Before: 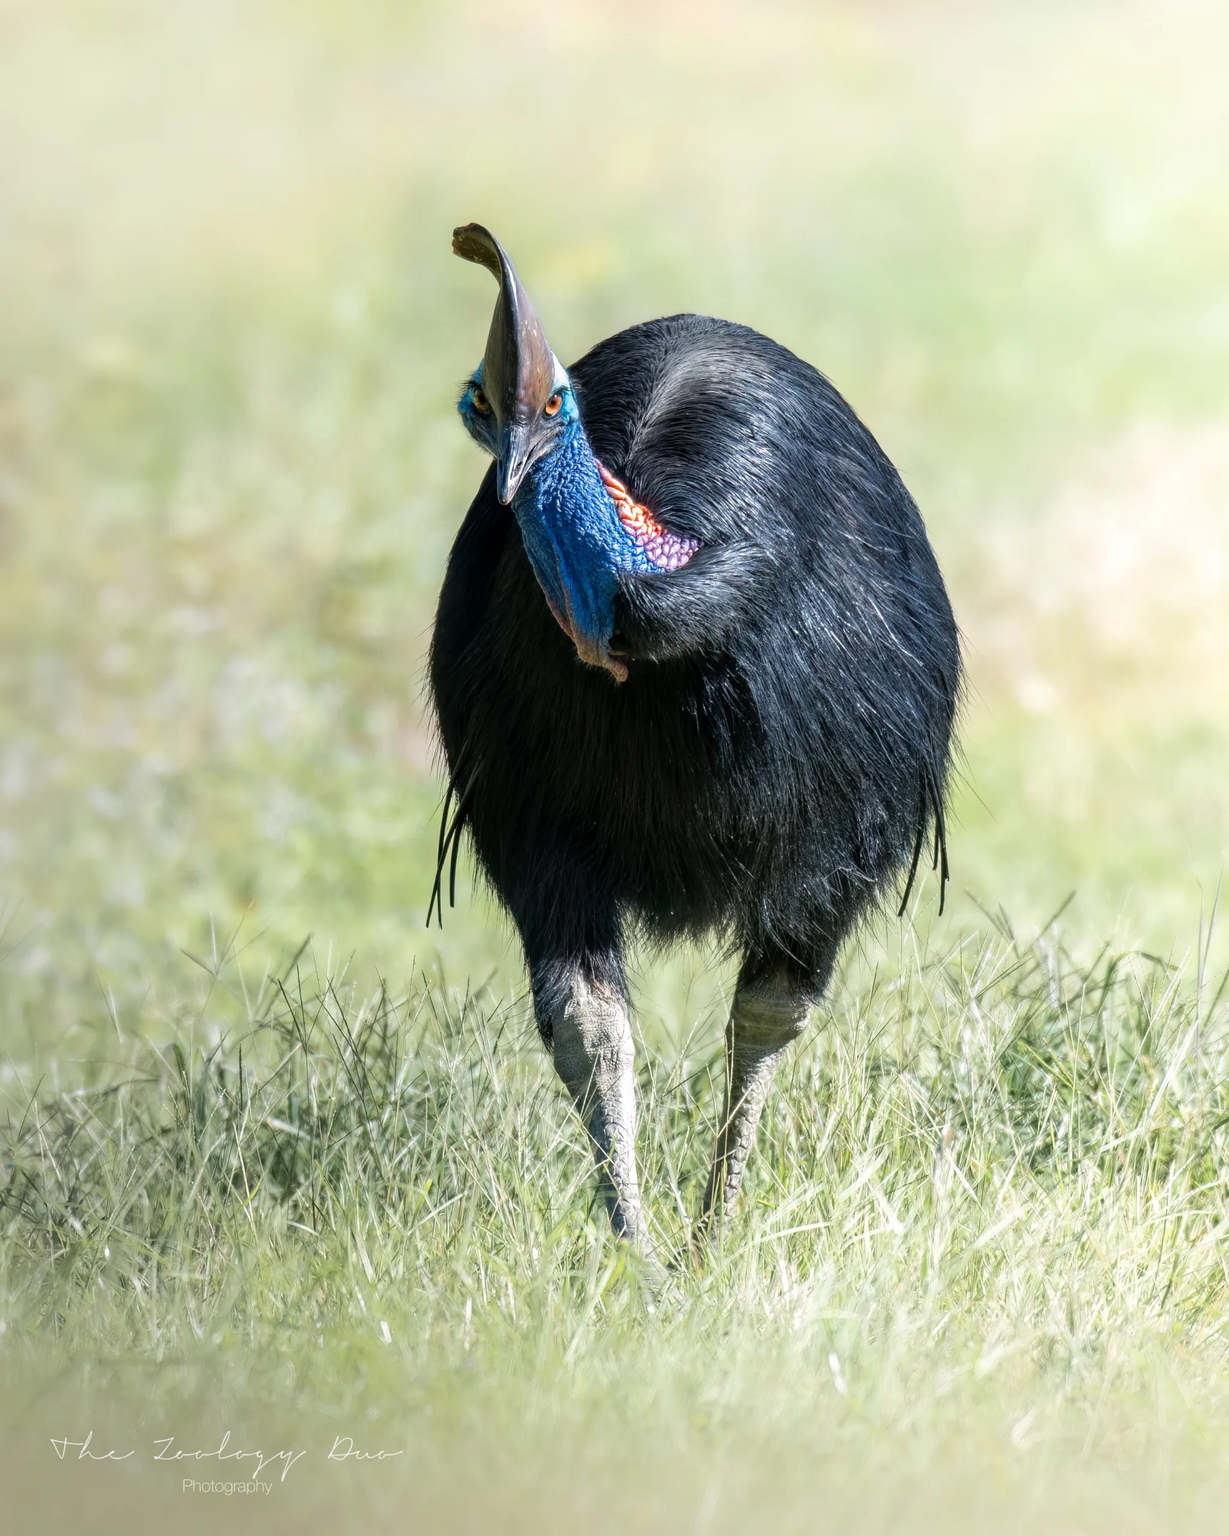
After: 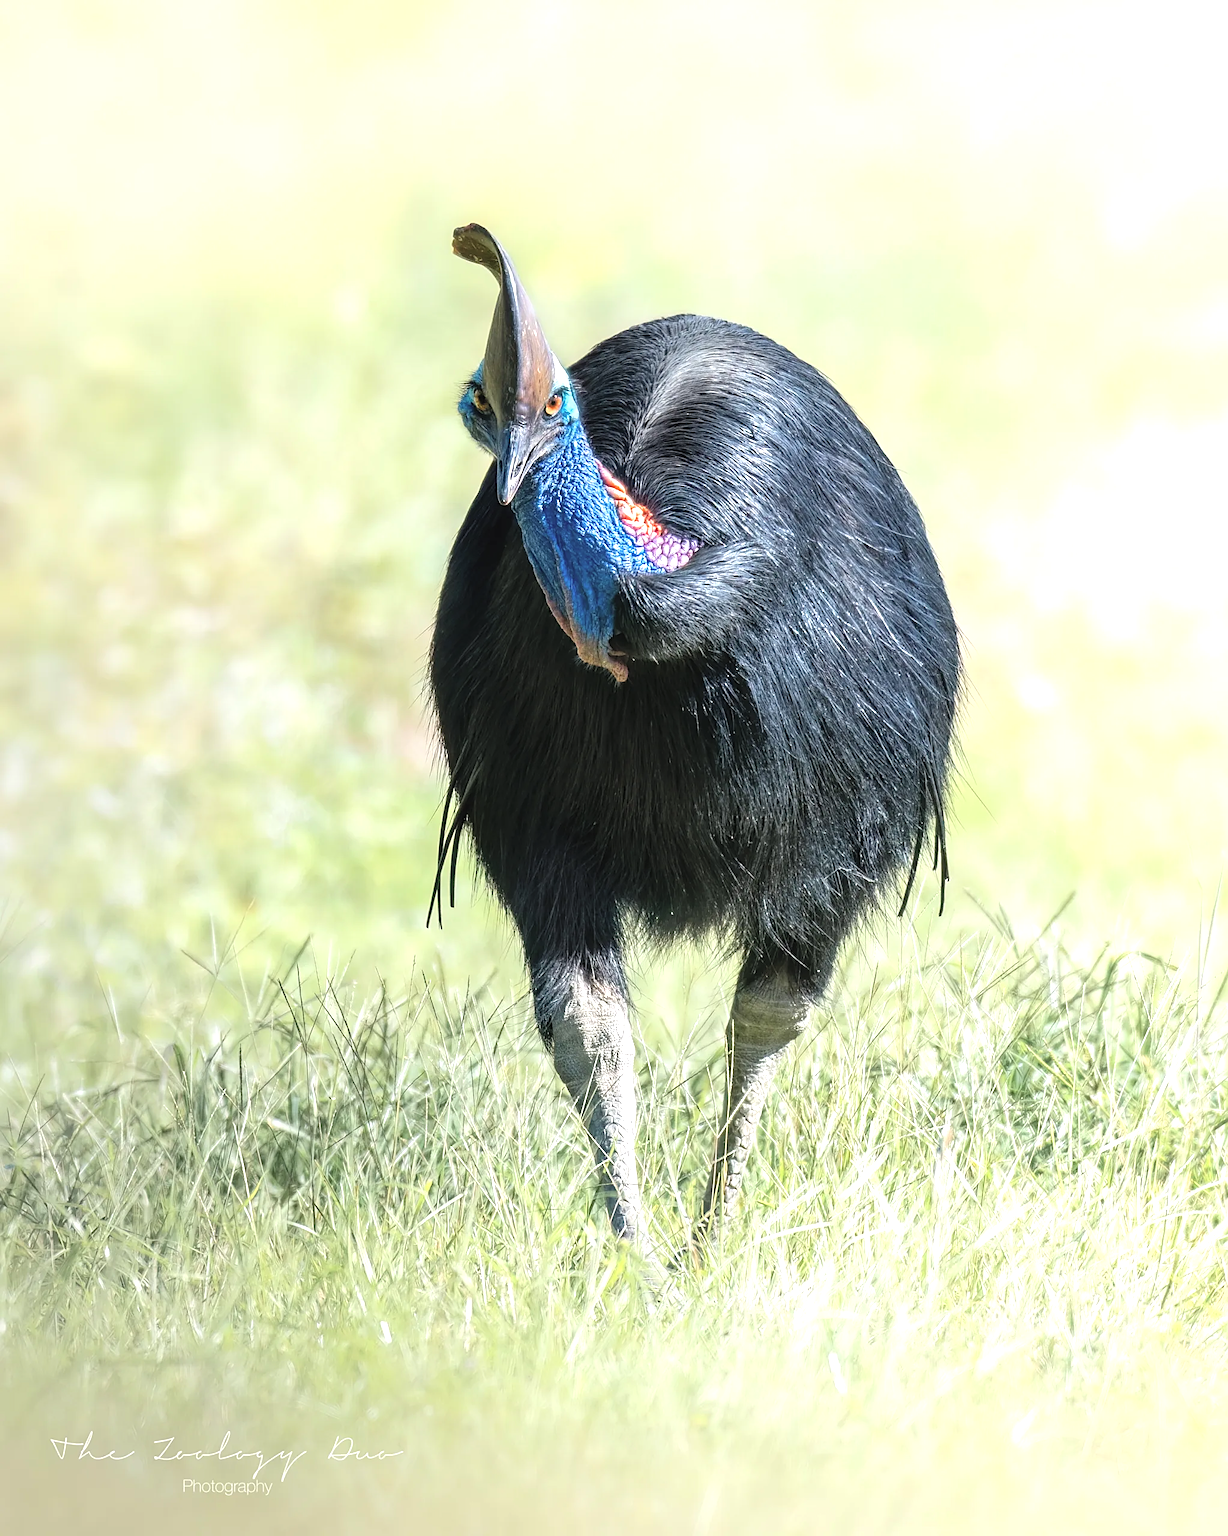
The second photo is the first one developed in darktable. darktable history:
contrast brightness saturation: brightness 0.123
sharpen: on, module defaults
exposure: black level correction -0.002, exposure 0.544 EV, compensate highlight preservation false
